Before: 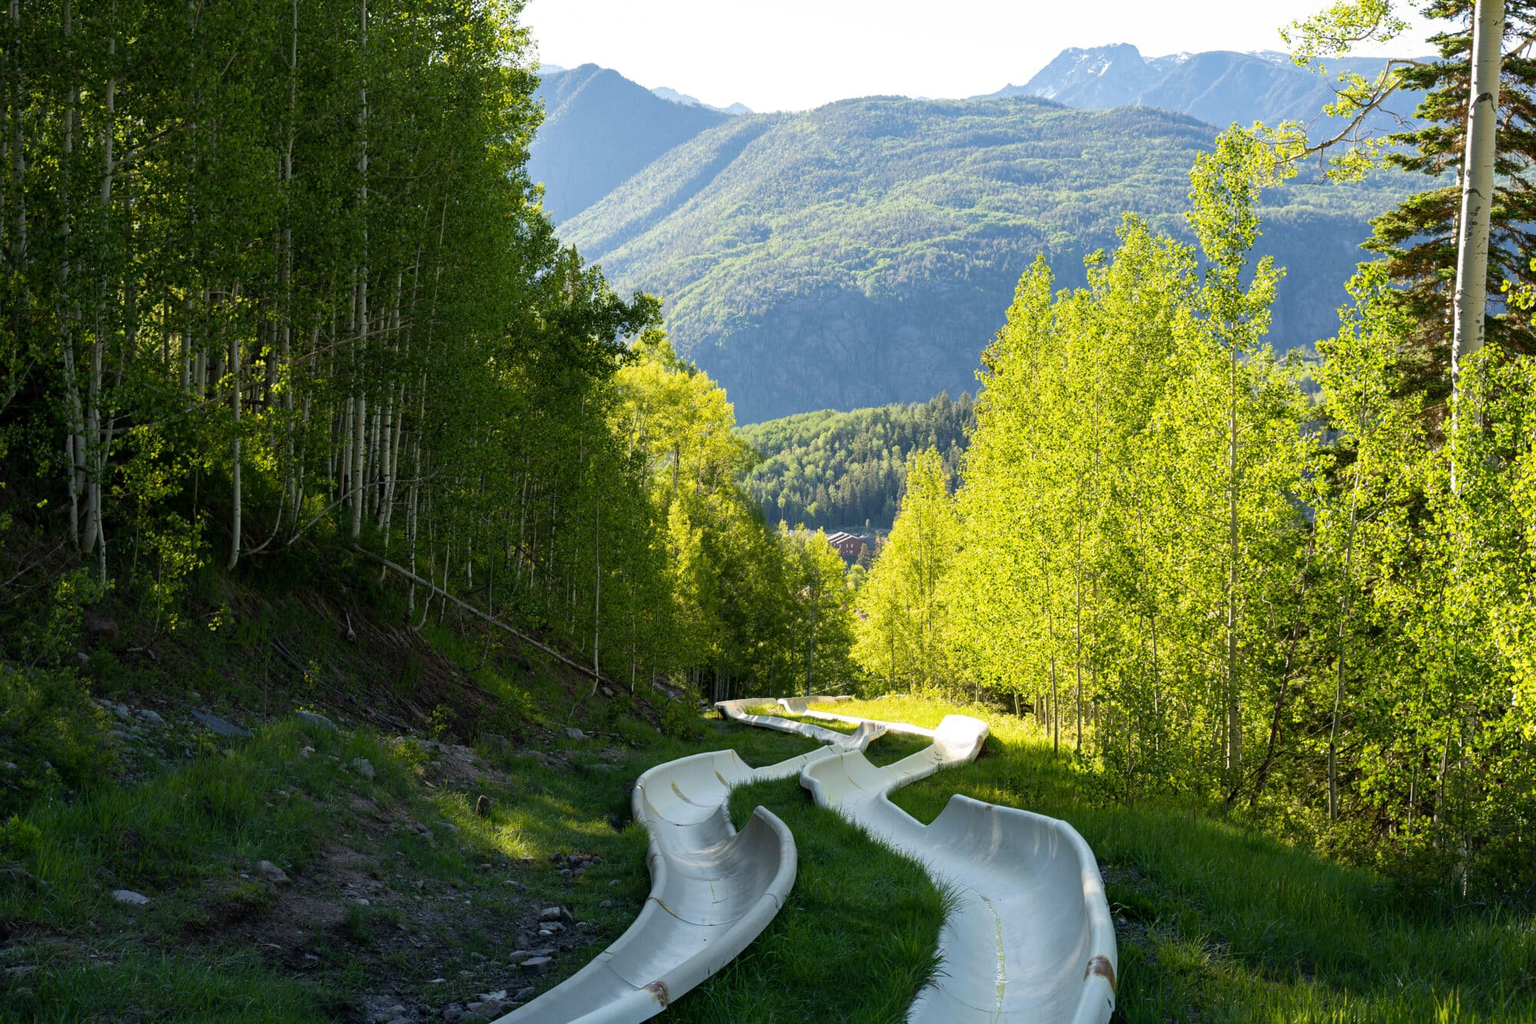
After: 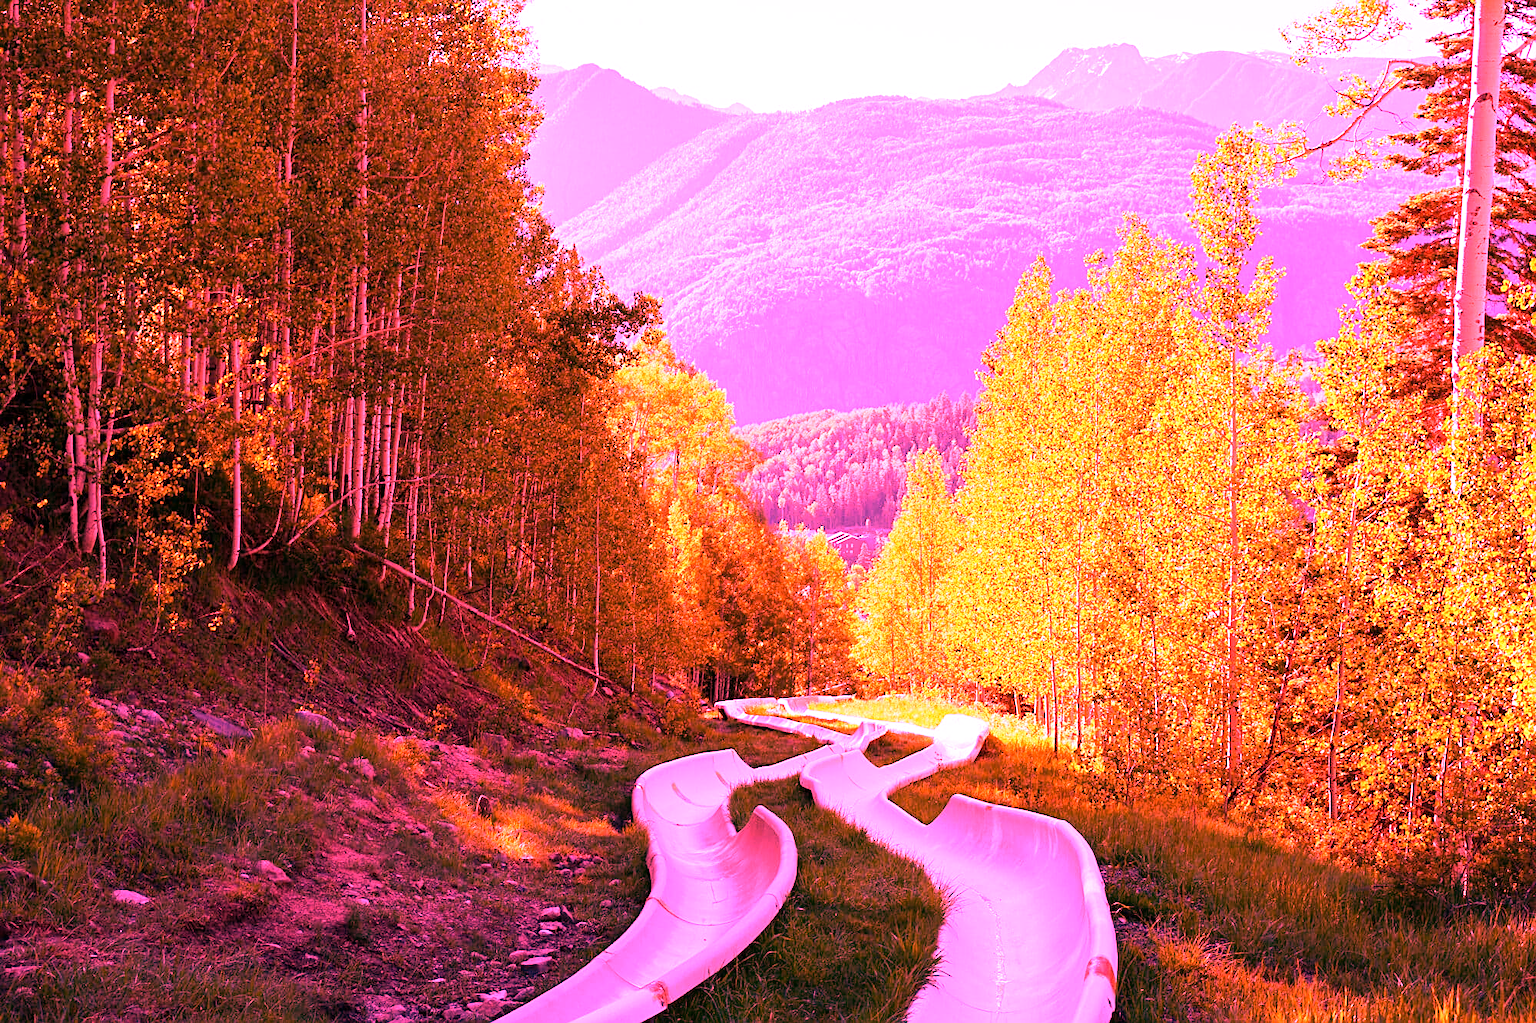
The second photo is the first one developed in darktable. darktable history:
white balance: red 4.26, blue 1.802
sharpen: amount 0.2
